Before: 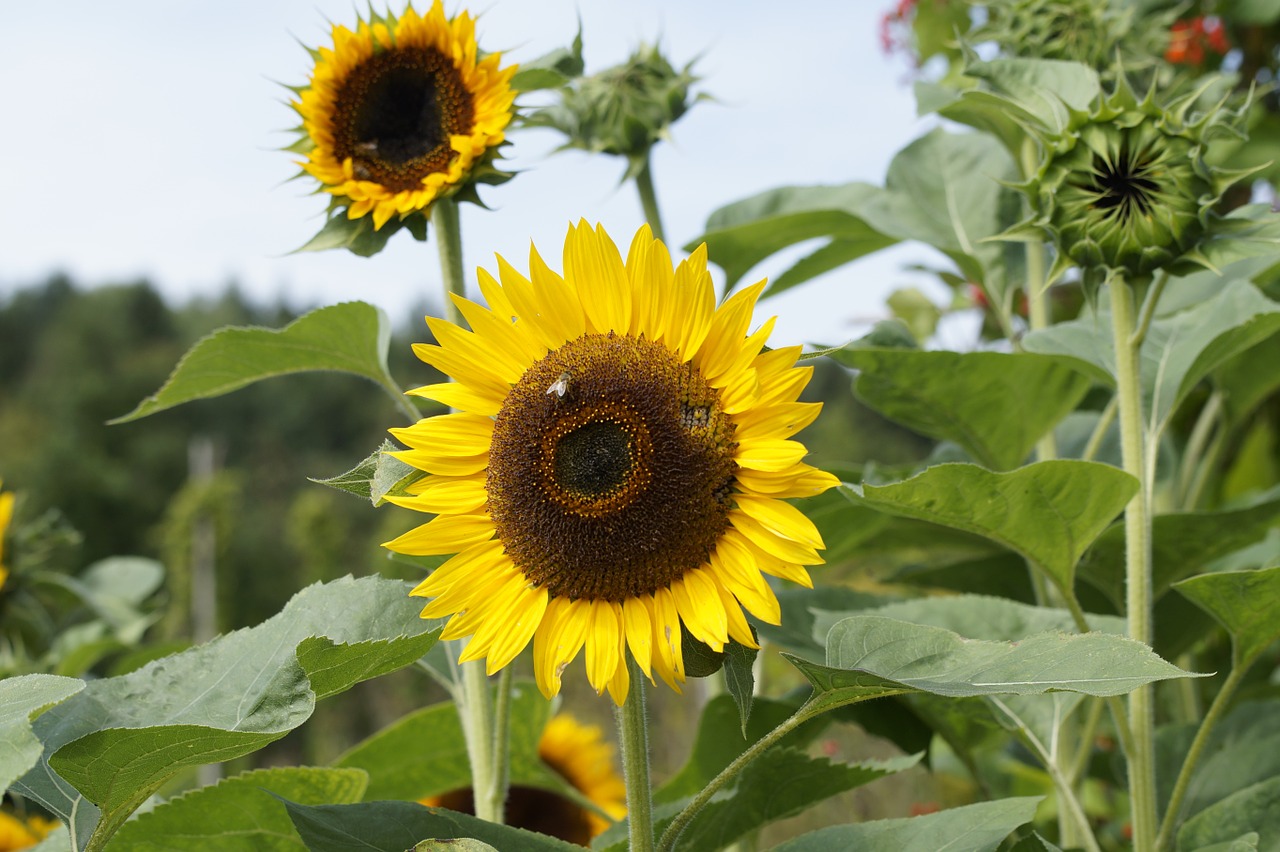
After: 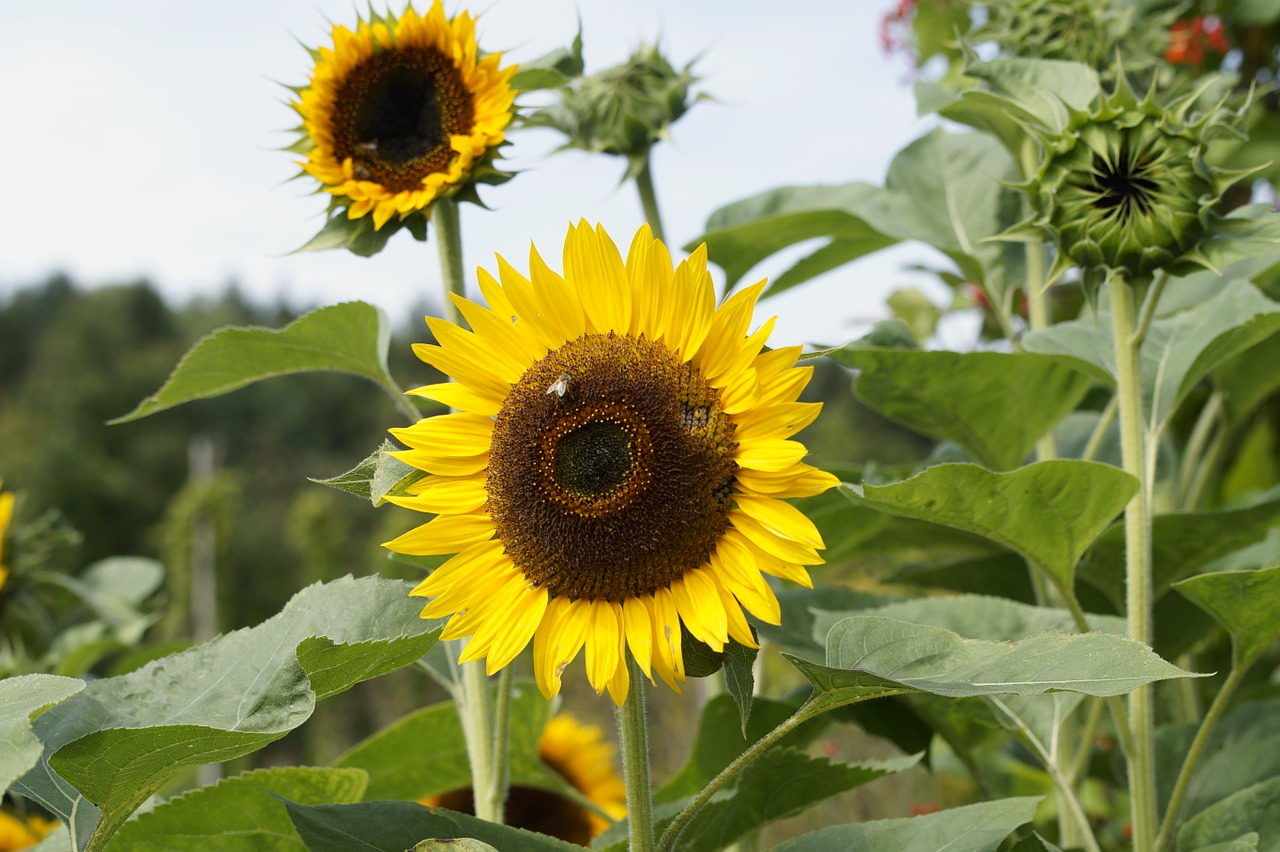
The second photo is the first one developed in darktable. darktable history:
color calibration: x 0.339, y 0.353, temperature 5180.68 K
contrast brightness saturation: contrast 0.073
